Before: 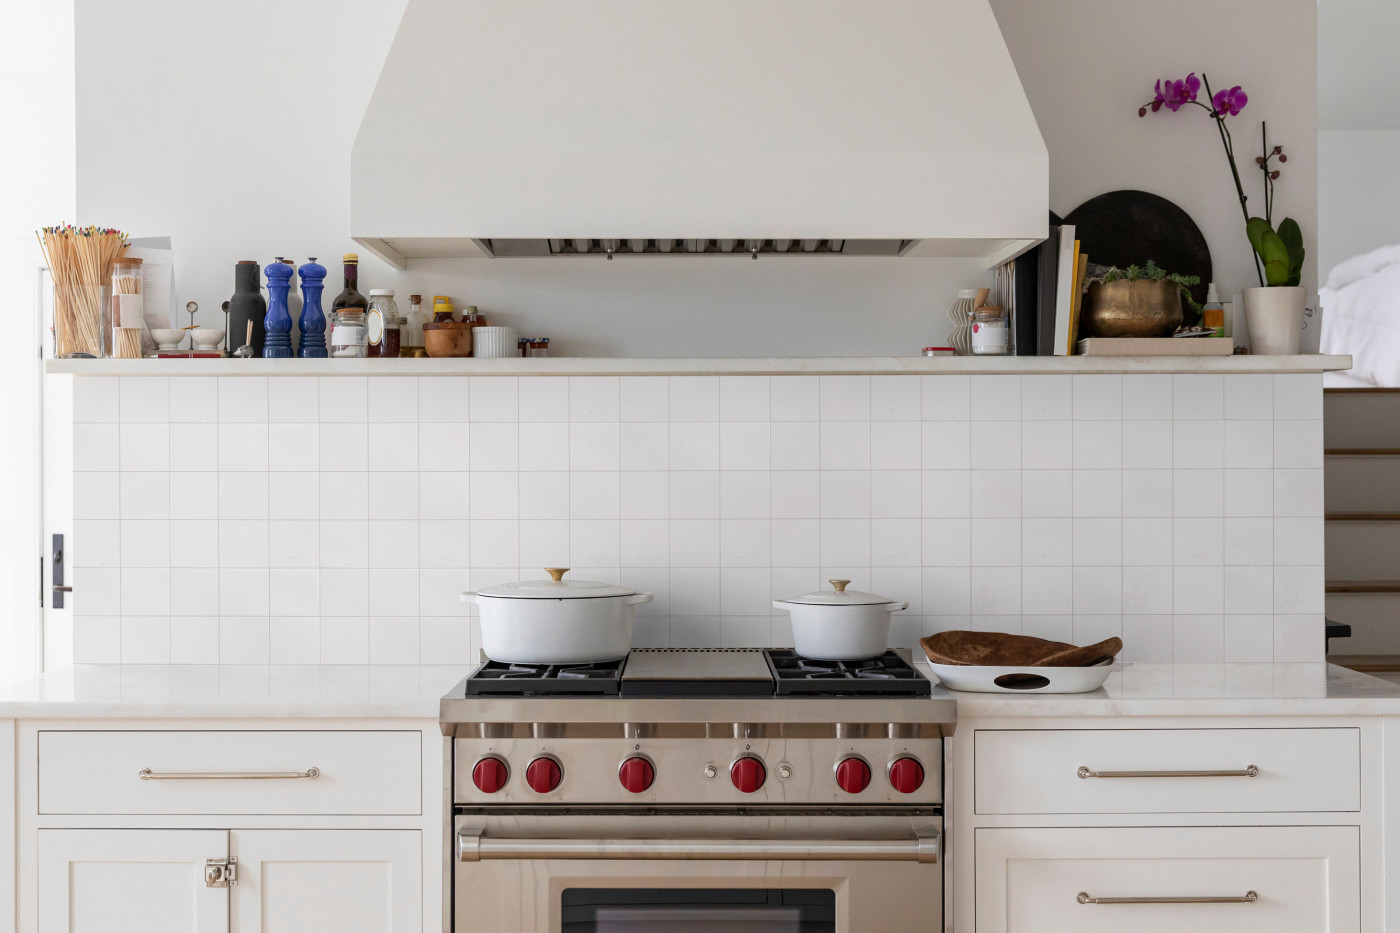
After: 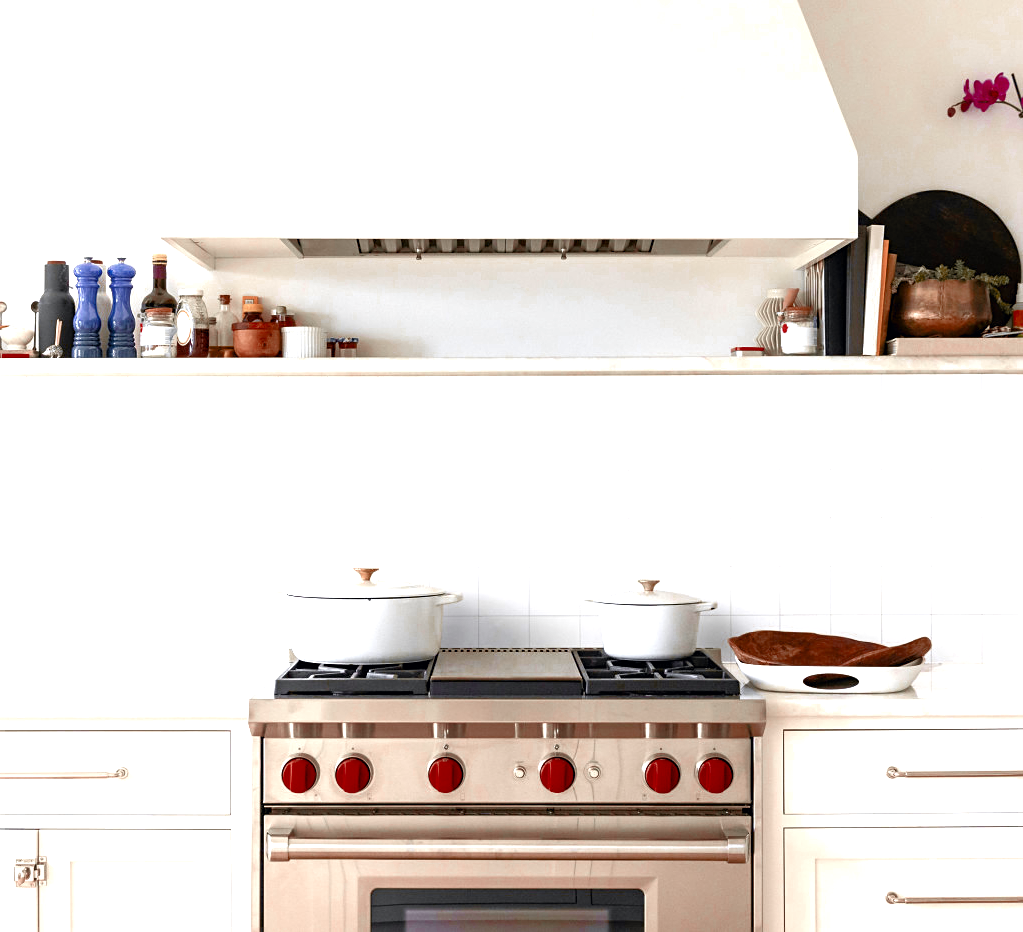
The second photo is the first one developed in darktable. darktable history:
color zones: curves: ch0 [(0, 0.299) (0.25, 0.383) (0.456, 0.352) (0.736, 0.571)]; ch1 [(0, 0.63) (0.151, 0.568) (0.254, 0.416) (0.47, 0.558) (0.732, 0.37) (0.909, 0.492)]; ch2 [(0.004, 0.604) (0.158, 0.443) (0.257, 0.403) (0.761, 0.468)]
tone equalizer: -8 EV -0.774 EV, -7 EV -0.703 EV, -6 EV -0.602 EV, -5 EV -0.382 EV, -3 EV 0.367 EV, -2 EV 0.6 EV, -1 EV 0.679 EV, +0 EV 0.769 EV
sharpen: amount 0.202
crop: left 13.649%, right 13.242%
color balance rgb: shadows lift › hue 85.82°, perceptual saturation grading › global saturation 20%, perceptual saturation grading › highlights -50.238%, perceptual saturation grading › shadows 30.712%
exposure: black level correction 0, exposure 0.595 EV, compensate highlight preservation false
tone curve: curves: ch0 [(0, 0) (0.15, 0.17) (0.452, 0.437) (0.611, 0.588) (0.751, 0.749) (1, 1)]; ch1 [(0, 0) (0.325, 0.327) (0.412, 0.45) (0.453, 0.484) (0.5, 0.501) (0.541, 0.55) (0.617, 0.612) (0.695, 0.697) (1, 1)]; ch2 [(0, 0) (0.386, 0.397) (0.452, 0.459) (0.505, 0.498) (0.524, 0.547) (0.574, 0.566) (0.633, 0.641) (1, 1)], color space Lab, independent channels, preserve colors none
